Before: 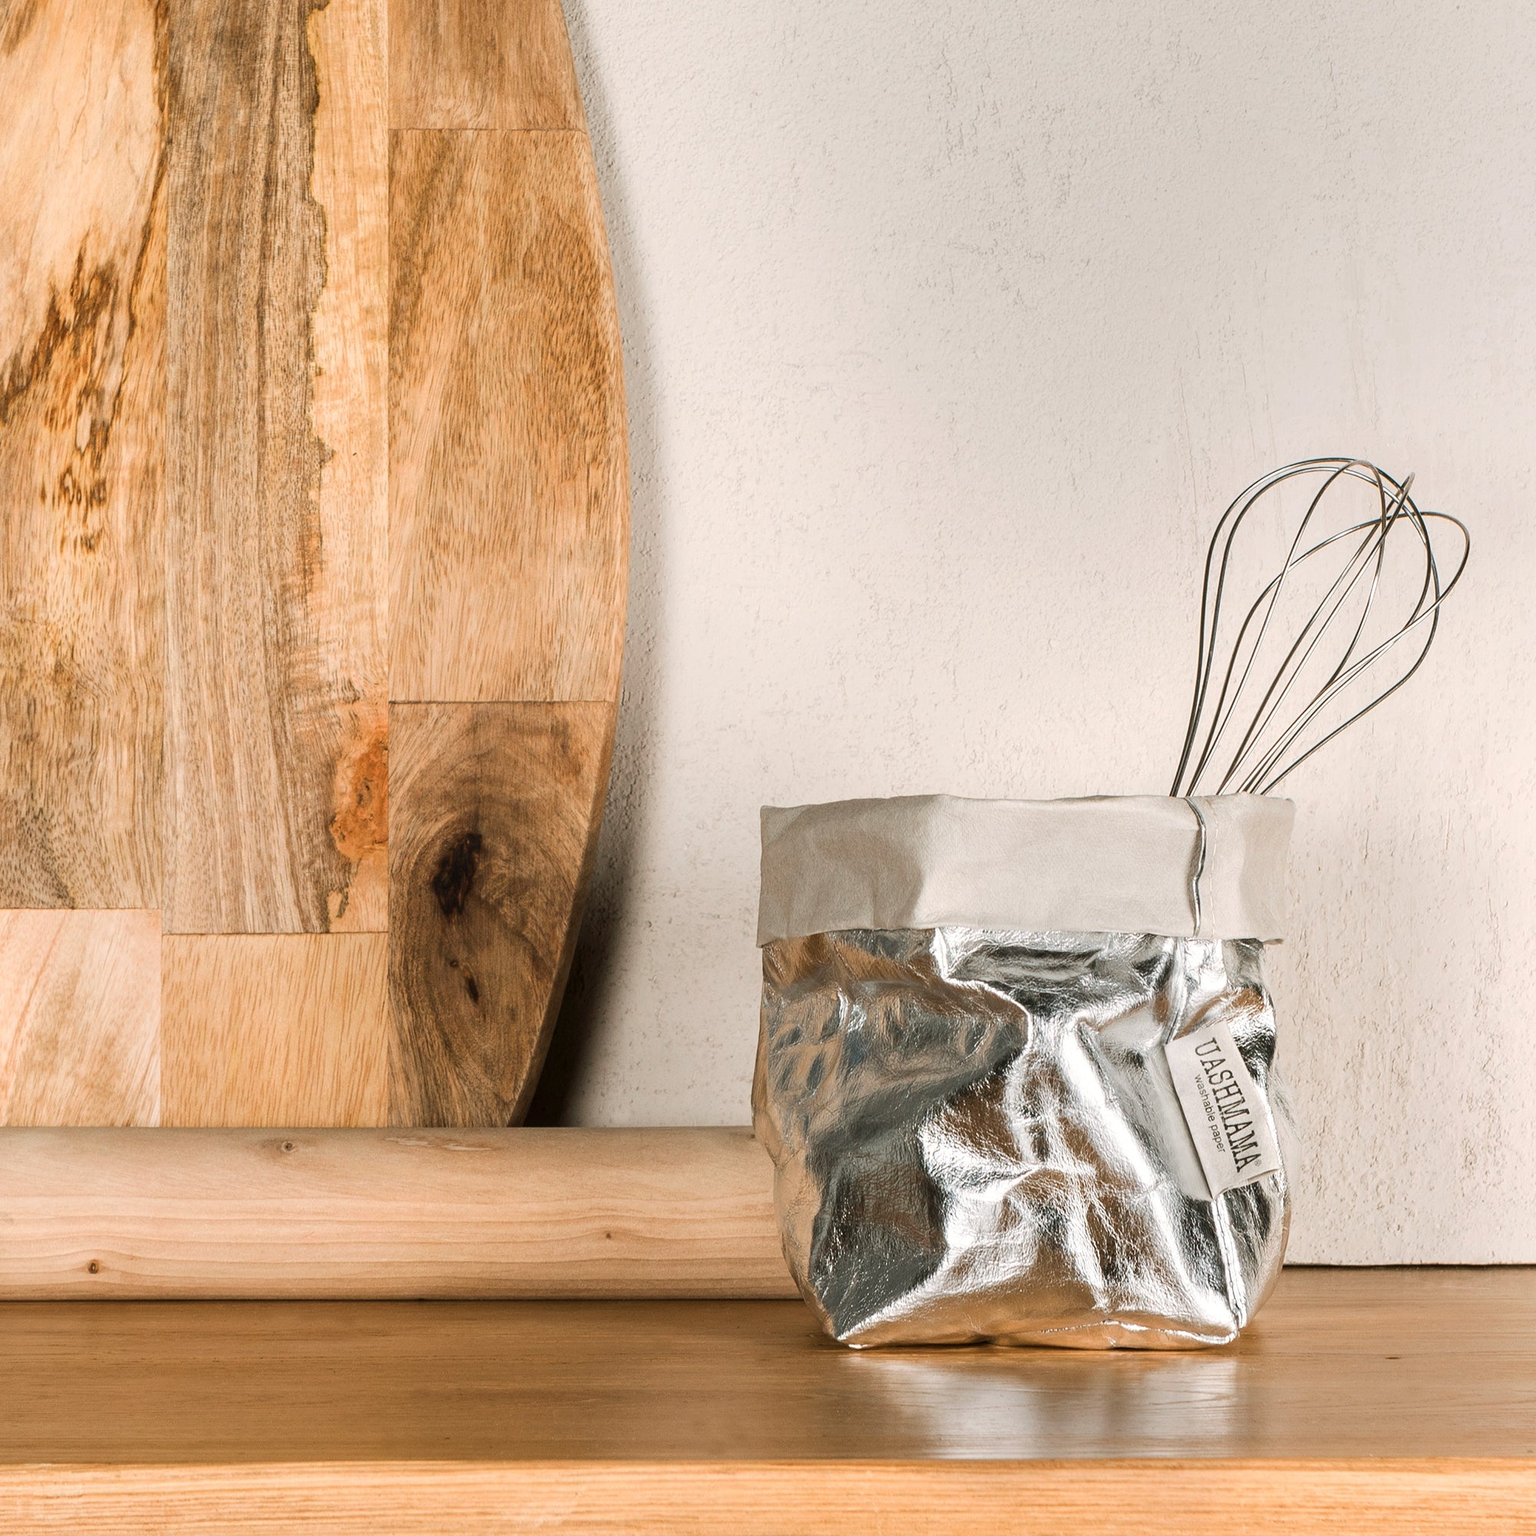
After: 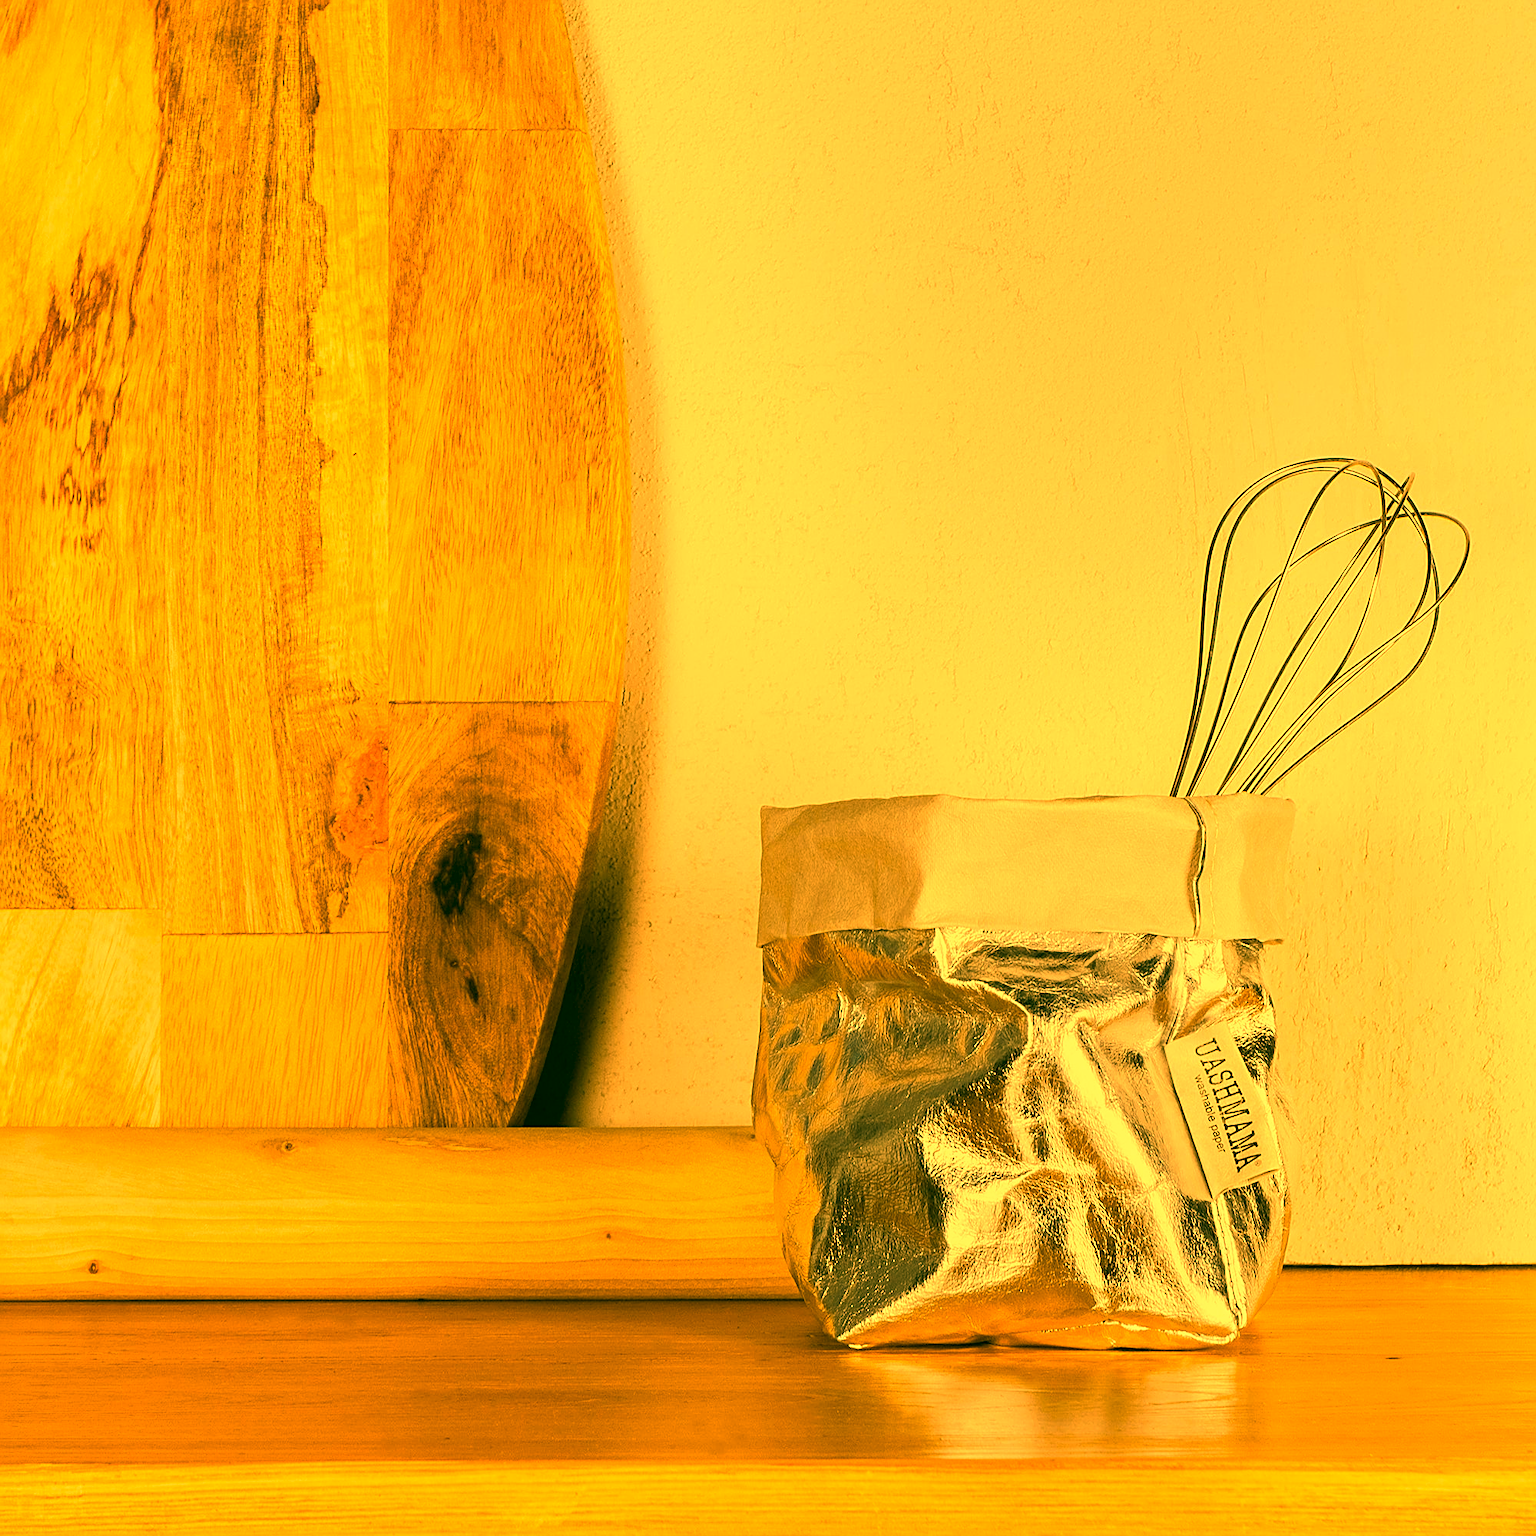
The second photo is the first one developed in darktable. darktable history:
exposure: compensate highlight preservation false
color correction: highlights a* 5.62, highlights b* 33.57, shadows a* -25.86, shadows b* 4.02
sharpen: on, module defaults
white balance: red 1.467, blue 0.684
